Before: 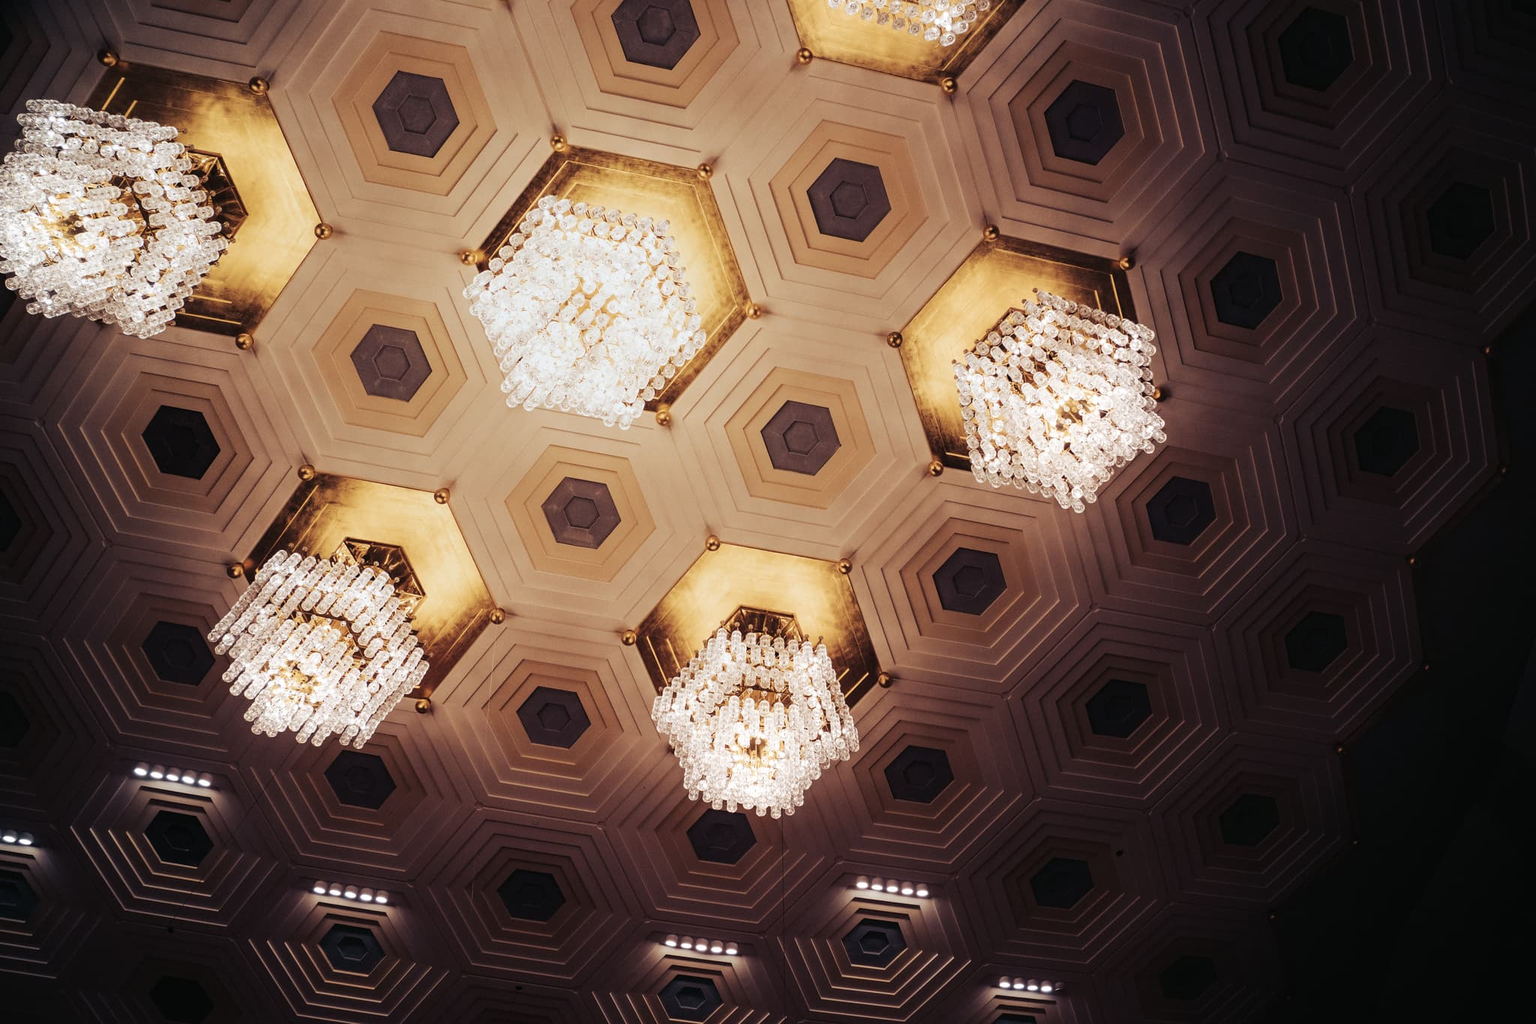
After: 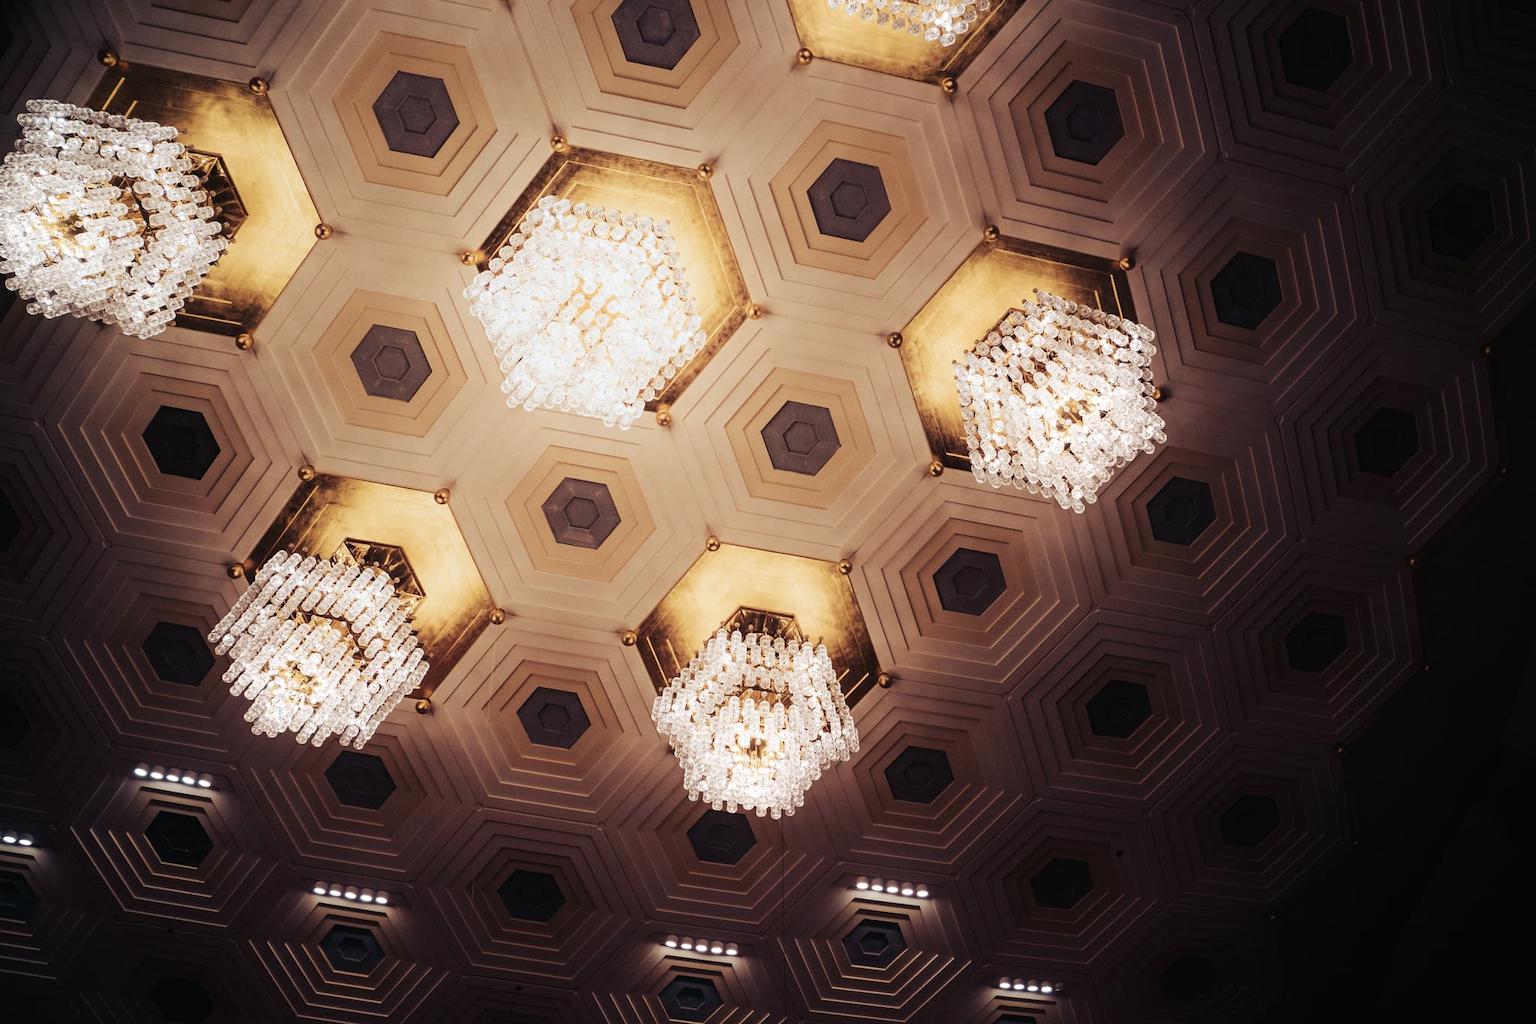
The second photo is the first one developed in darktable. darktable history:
shadows and highlights: shadows -24.28, highlights 49.77, soften with gaussian
contrast brightness saturation: saturation -0.05
